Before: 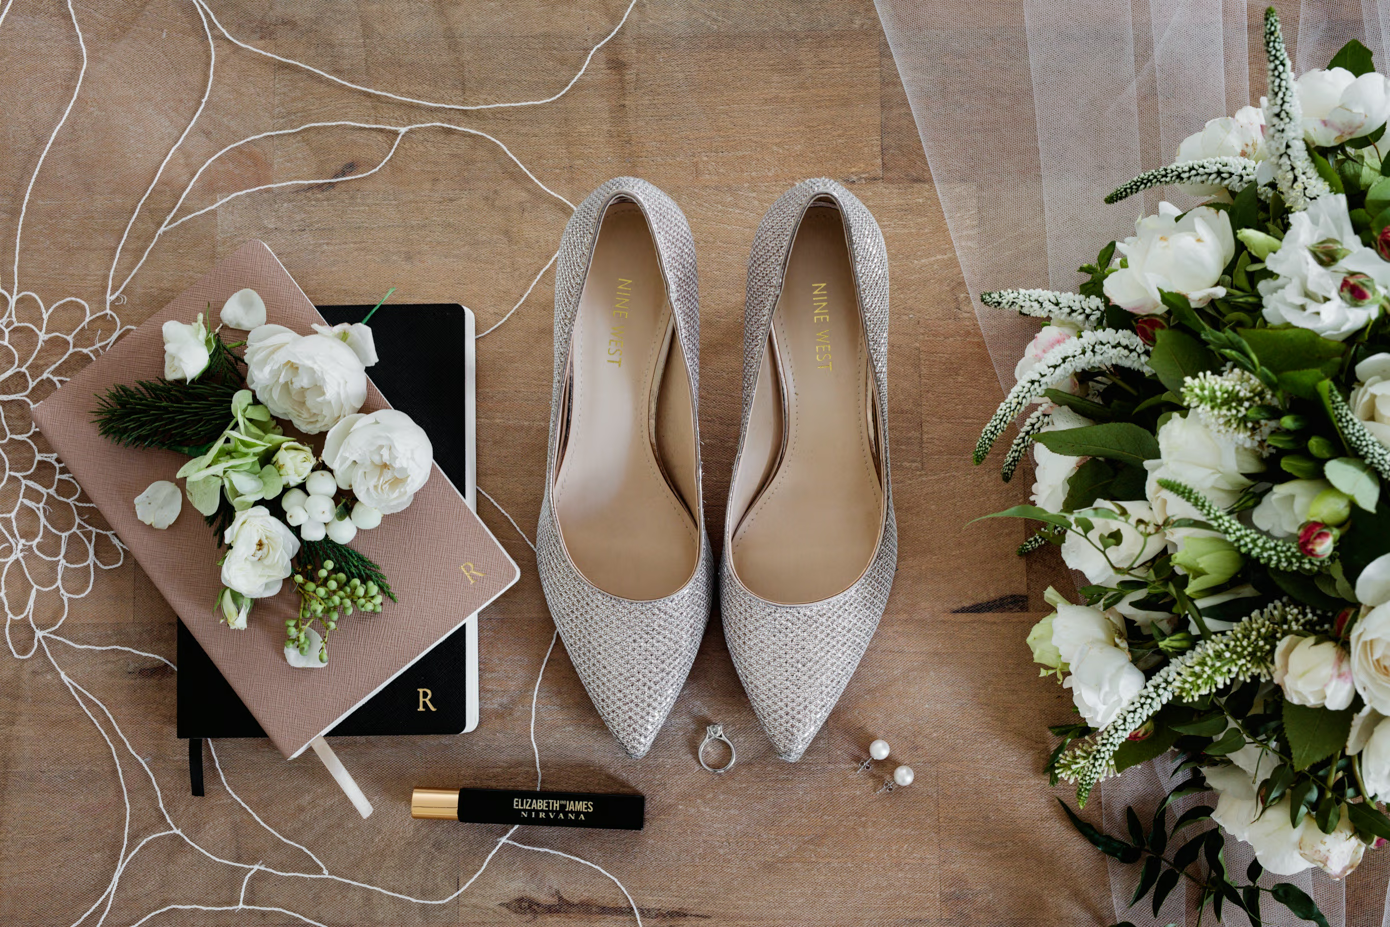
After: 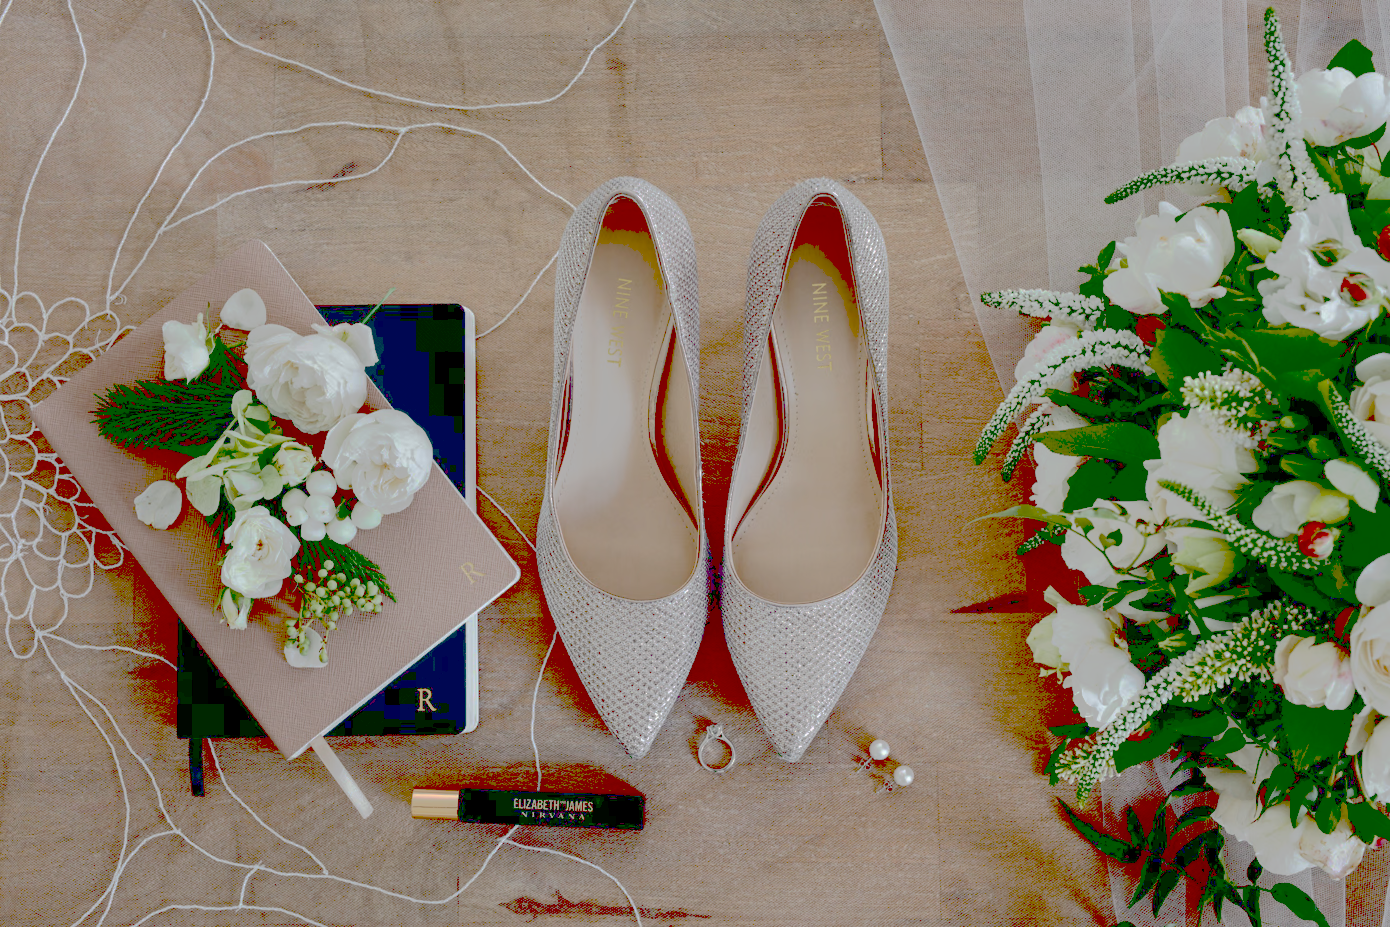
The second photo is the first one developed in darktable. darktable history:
contrast brightness saturation: contrast 0.14, brightness 0.21
exposure: black level correction 0.056, exposure -0.039 EV, compensate highlight preservation false
tone curve: curves: ch0 [(0, 0) (0.003, 0.322) (0.011, 0.327) (0.025, 0.345) (0.044, 0.365) (0.069, 0.378) (0.1, 0.391) (0.136, 0.403) (0.177, 0.412) (0.224, 0.429) (0.277, 0.448) (0.335, 0.474) (0.399, 0.503) (0.468, 0.537) (0.543, 0.57) (0.623, 0.61) (0.709, 0.653) (0.801, 0.699) (0.898, 0.75) (1, 1)], preserve colors none
